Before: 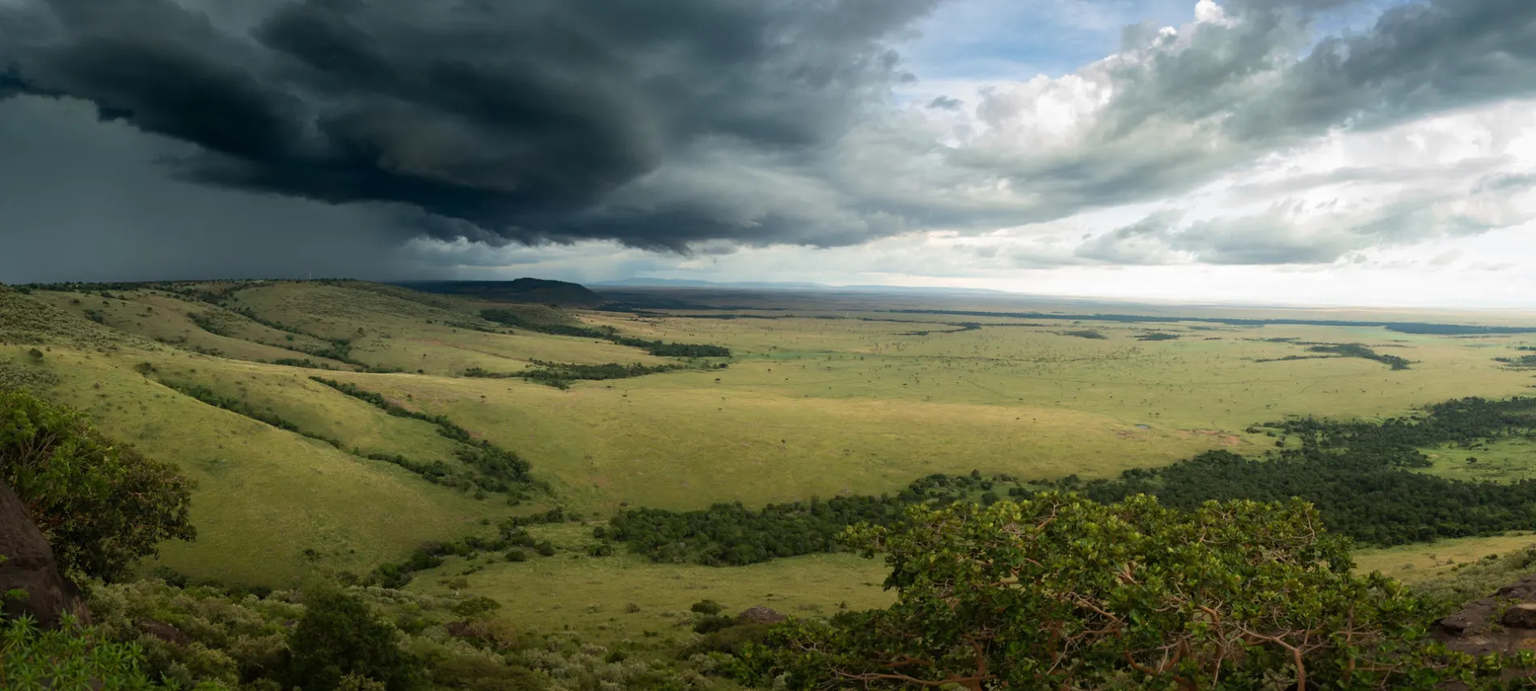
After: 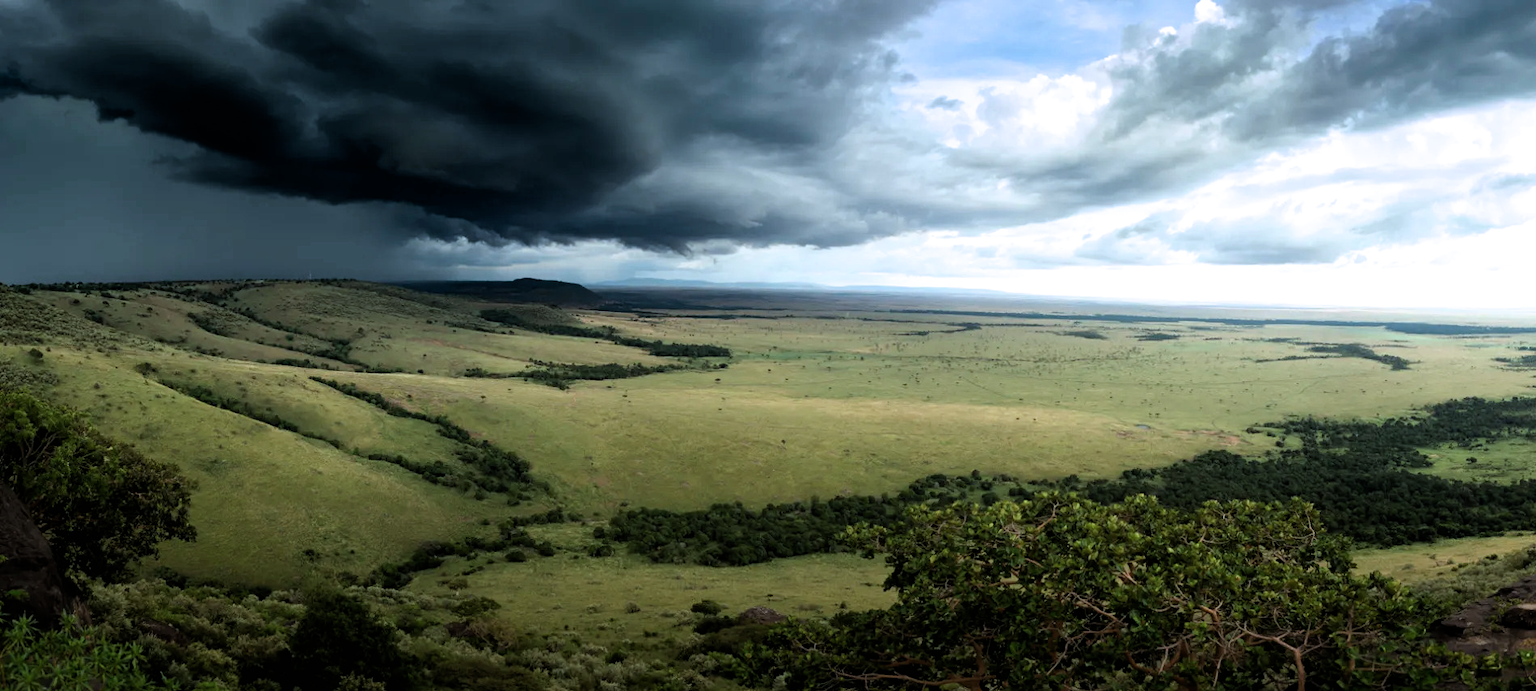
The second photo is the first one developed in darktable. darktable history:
tone equalizer: smoothing diameter 24.83%, edges refinement/feathering 14.2, preserve details guided filter
color calibration: illuminant as shot in camera, x 0.369, y 0.376, temperature 4322.07 K, saturation algorithm version 1 (2020)
filmic rgb: black relative exposure -8.27 EV, white relative exposure 2.2 EV, threshold 5.97 EV, target white luminance 99.857%, hardness 7.09, latitude 75.25%, contrast 1.318, highlights saturation mix -2.87%, shadows ↔ highlights balance 30.84%, enable highlight reconstruction true
